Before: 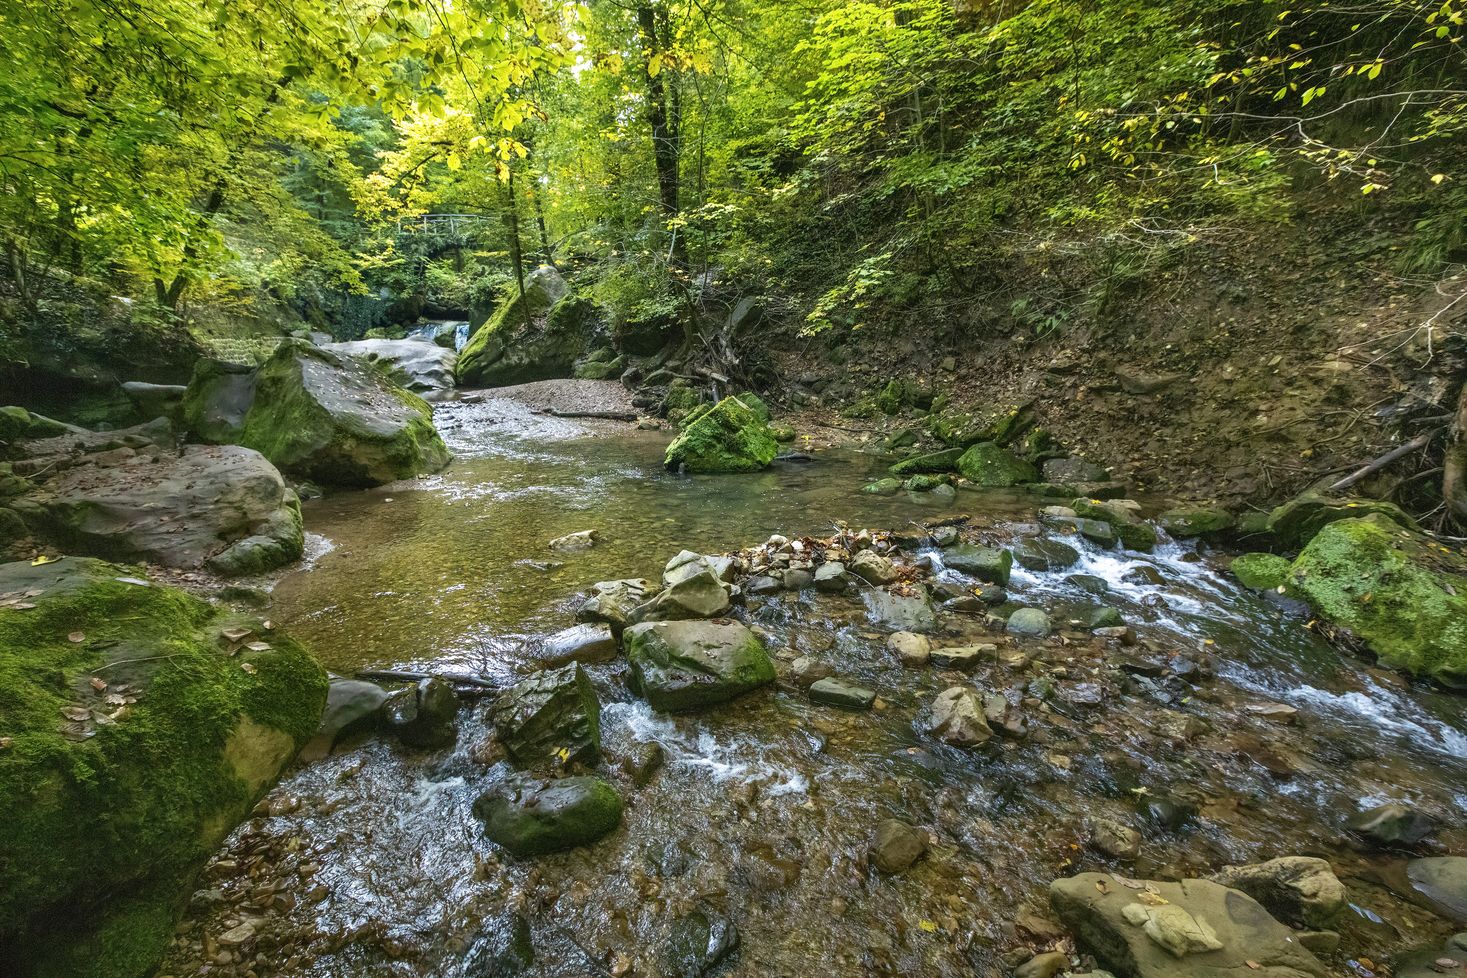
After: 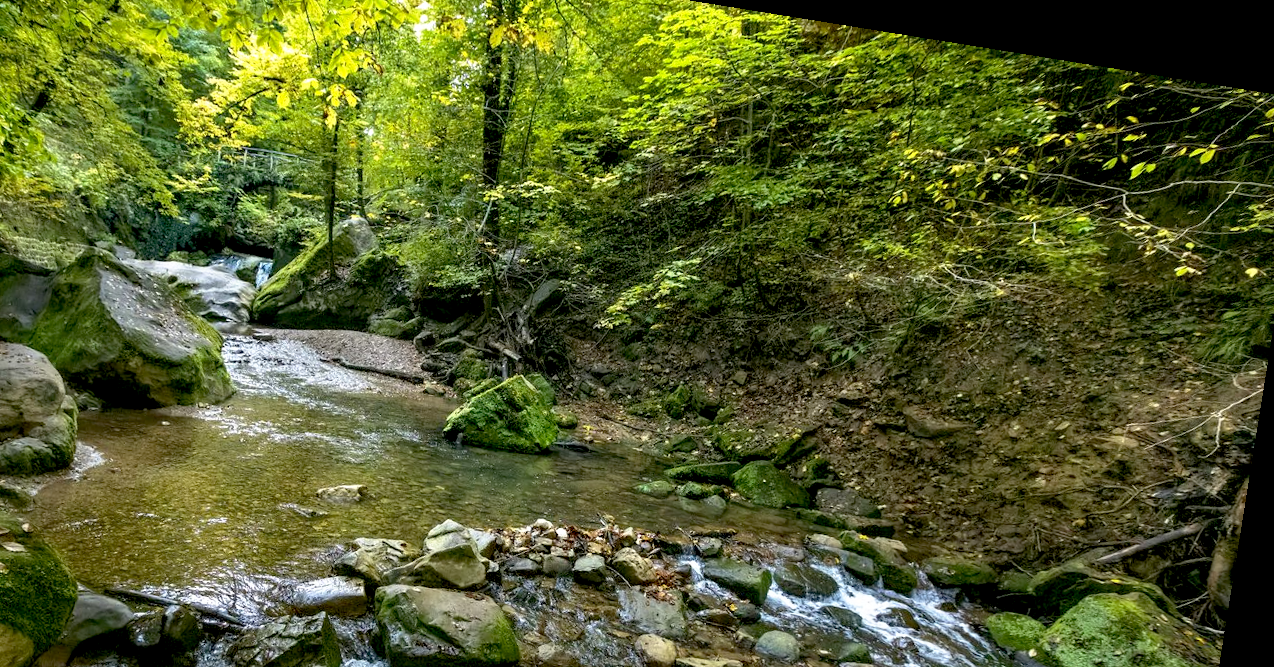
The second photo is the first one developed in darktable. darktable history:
base curve: curves: ch0 [(0.017, 0) (0.425, 0.441) (0.844, 0.933) (1, 1)], preserve colors none
crop: left 18.38%, top 11.092%, right 2.134%, bottom 33.217%
rotate and perspective: rotation 9.12°, automatic cropping off
